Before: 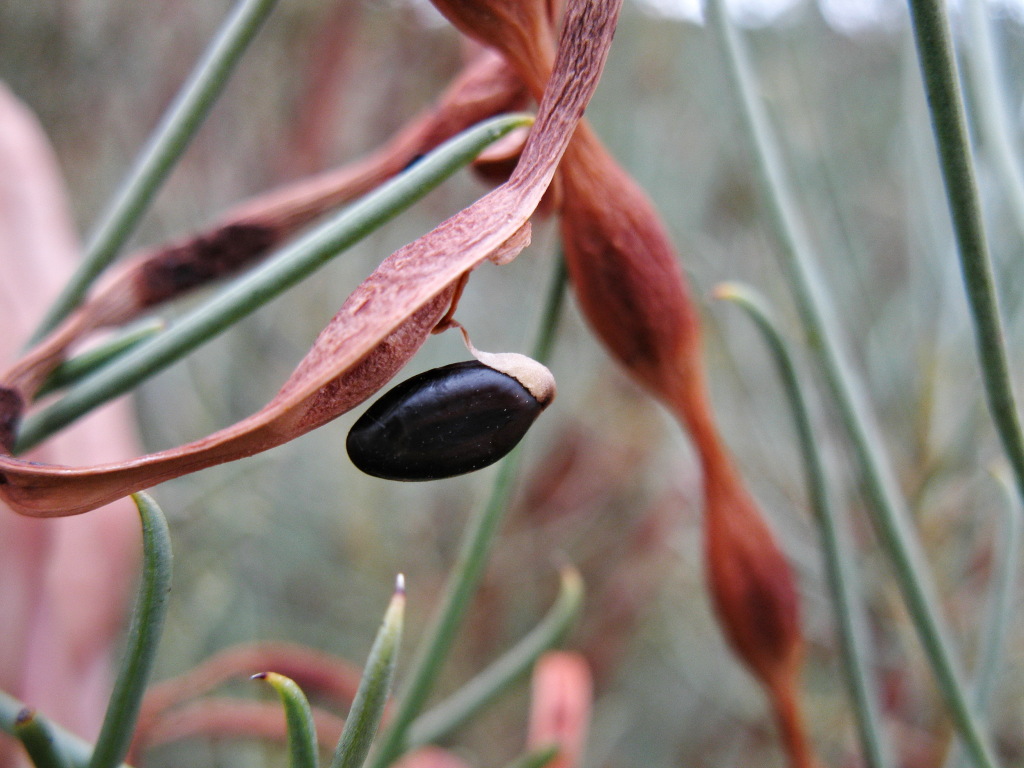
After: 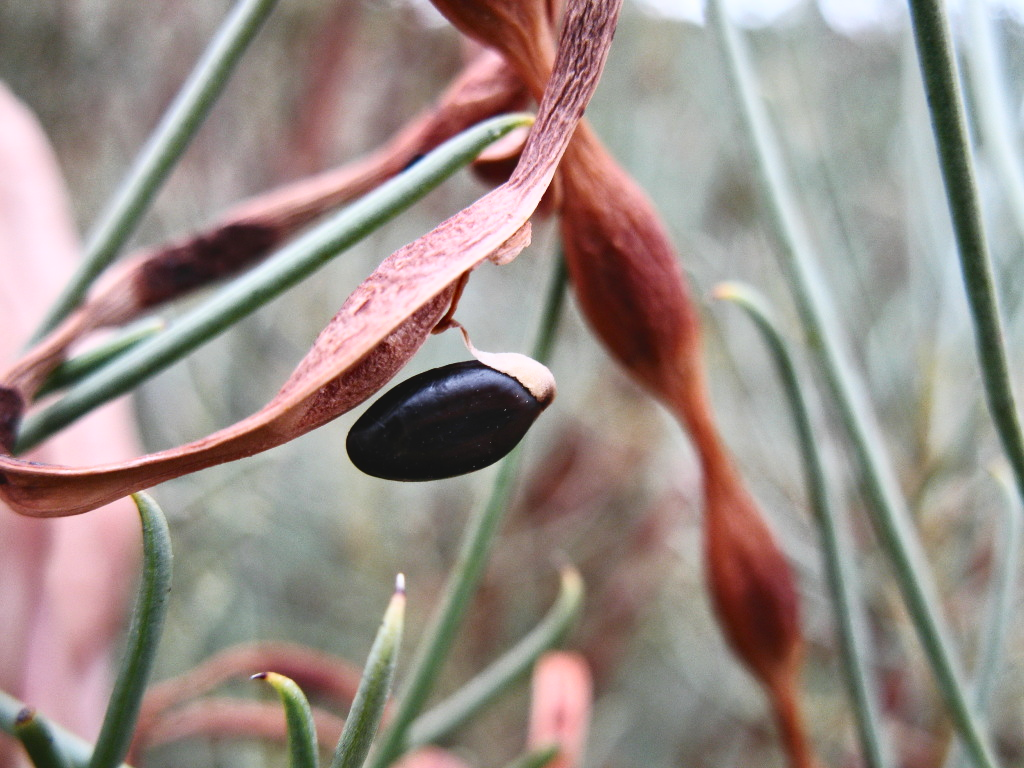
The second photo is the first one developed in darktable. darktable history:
exposure: black level correction 0.002, exposure -0.108 EV, compensate highlight preservation false
tone curve: curves: ch0 [(0, 0.058) (0.198, 0.188) (0.512, 0.582) (0.625, 0.754) (0.81, 0.934) (1, 1)], color space Lab, independent channels, preserve colors none
